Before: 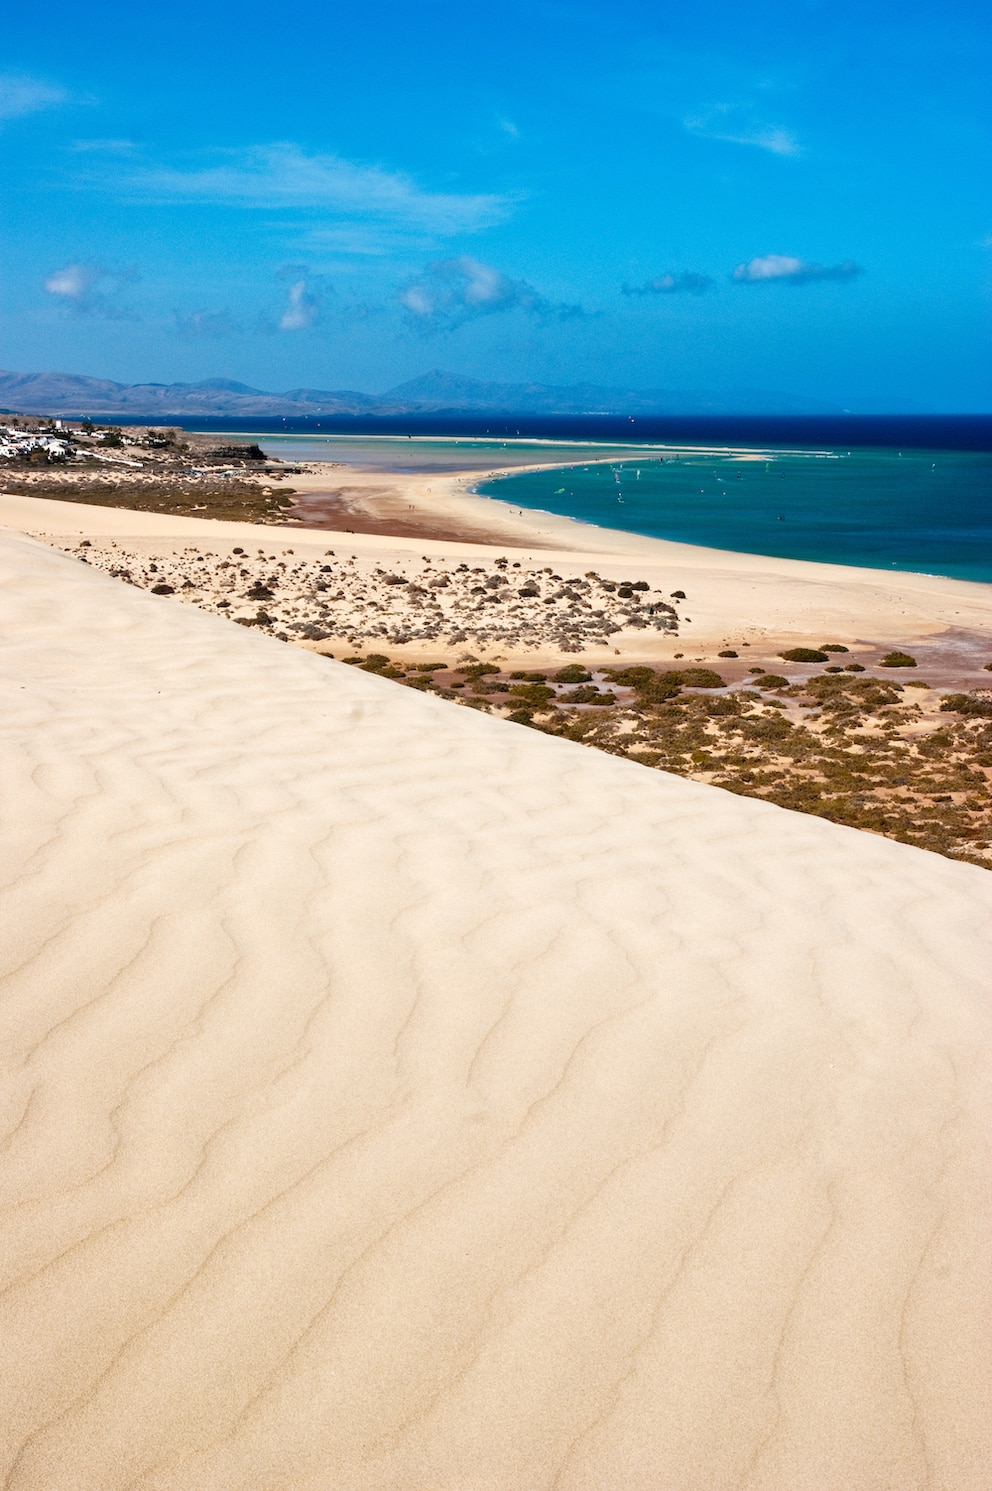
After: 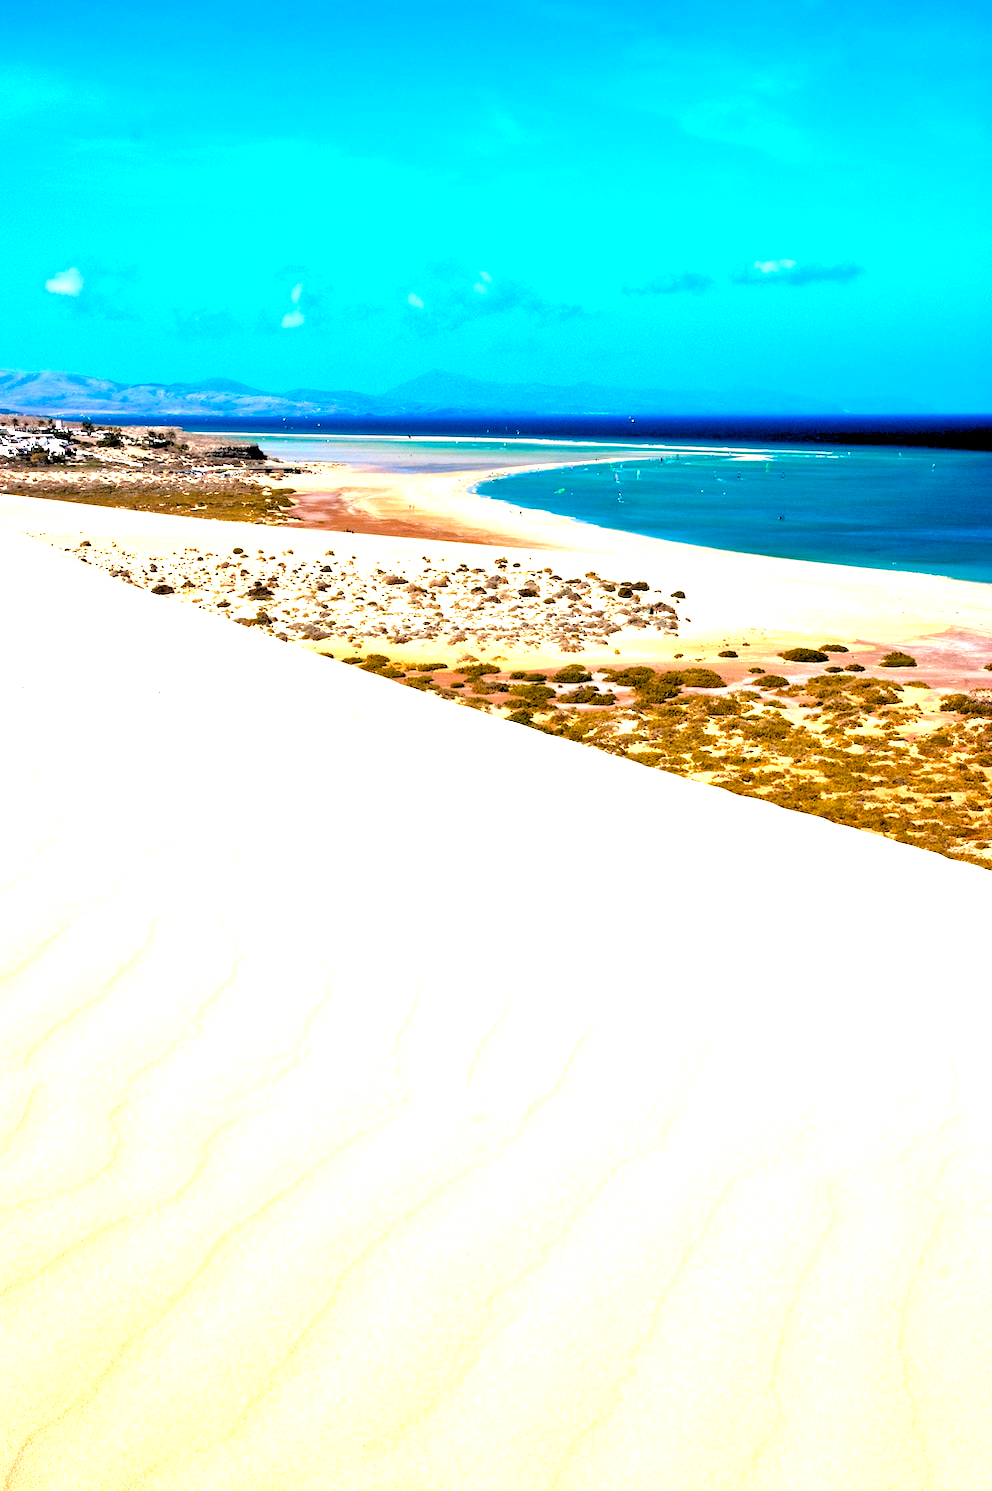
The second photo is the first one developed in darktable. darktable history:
exposure: black level correction 0, exposure 1.2 EV, compensate exposure bias true, compensate highlight preservation false
color balance rgb: linear chroma grading › global chroma 15%, perceptual saturation grading › global saturation 30%
rgb levels: levels [[0.029, 0.461, 0.922], [0, 0.5, 1], [0, 0.5, 1]]
